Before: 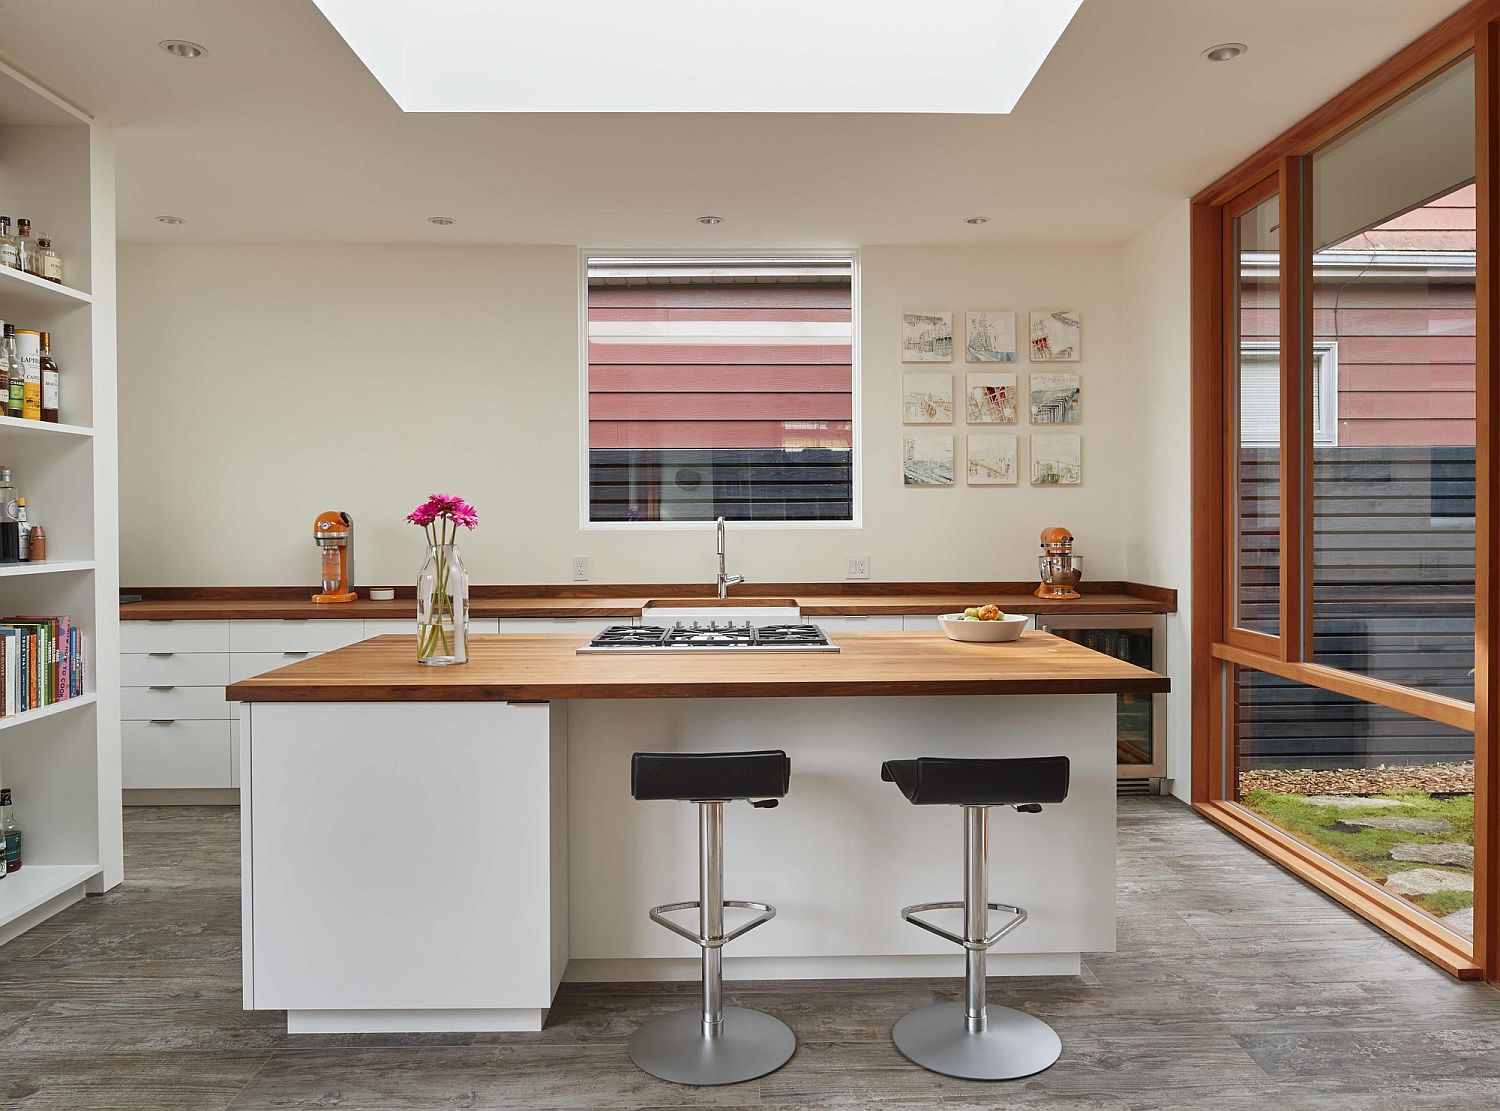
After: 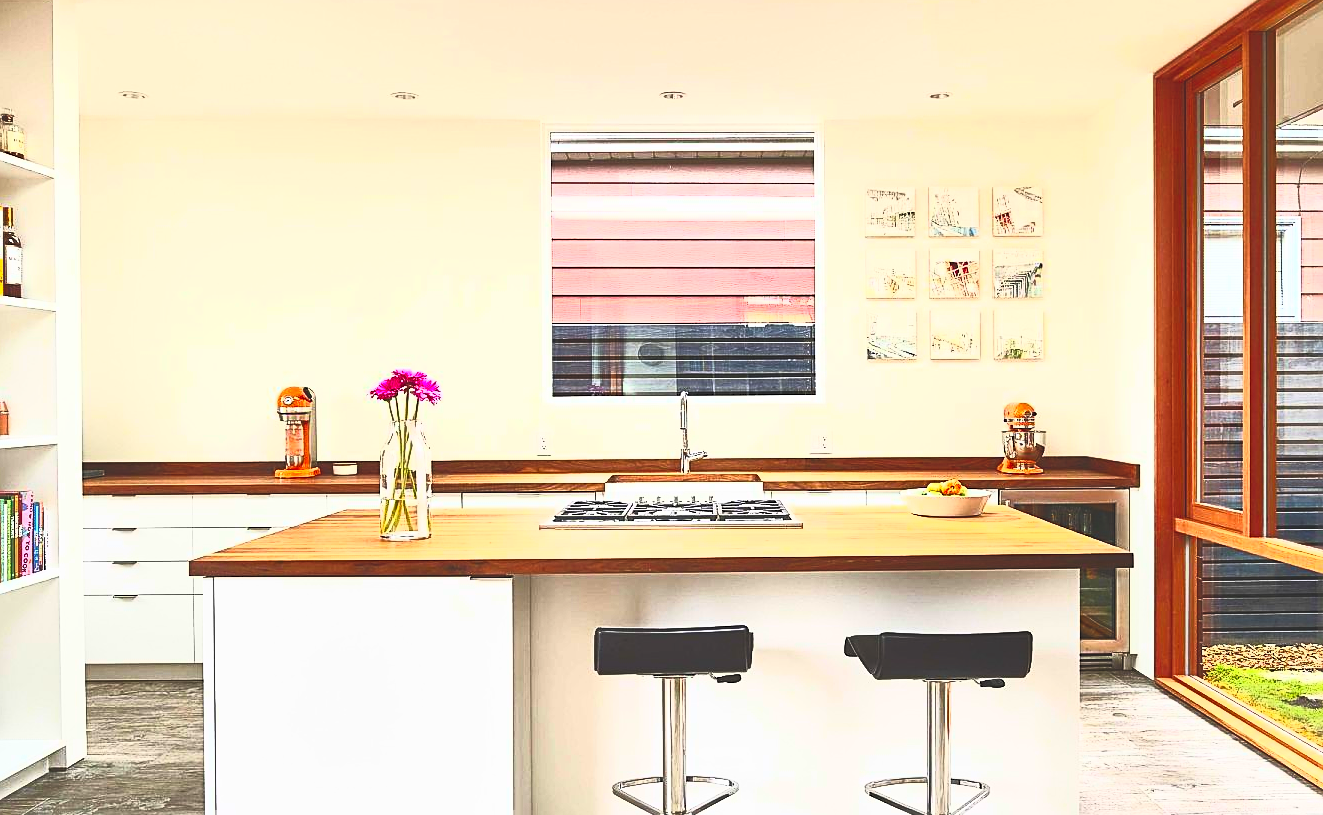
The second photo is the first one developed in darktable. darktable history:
sharpen: on, module defaults
exposure: black level correction -0.015, exposure -0.128 EV, compensate highlight preservation false
contrast brightness saturation: contrast 0.987, brightness 0.99, saturation 0.981
crop and rotate: left 2.475%, top 11.293%, right 9.303%, bottom 15.31%
